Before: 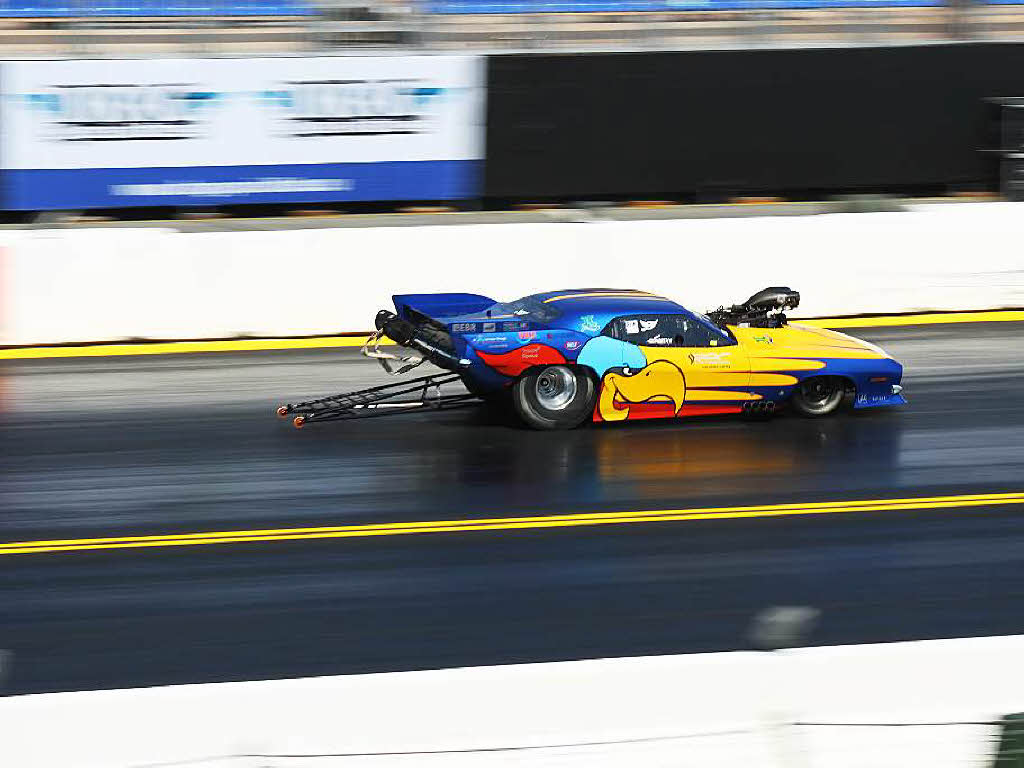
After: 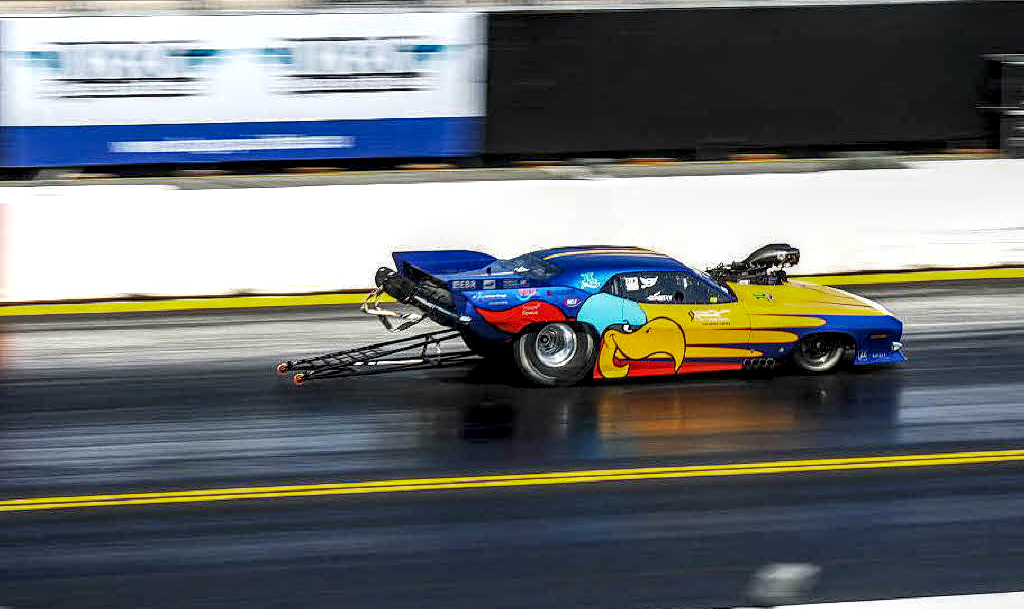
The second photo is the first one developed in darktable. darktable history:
crop and rotate: top 5.669%, bottom 14.972%
tone equalizer: on, module defaults
exposure: exposure -0.003 EV, compensate highlight preservation false
local contrast: highlights 18%, detail 187%
color zones: curves: ch0 [(0, 0.425) (0.143, 0.422) (0.286, 0.42) (0.429, 0.419) (0.571, 0.419) (0.714, 0.42) (0.857, 0.422) (1, 0.425)]
